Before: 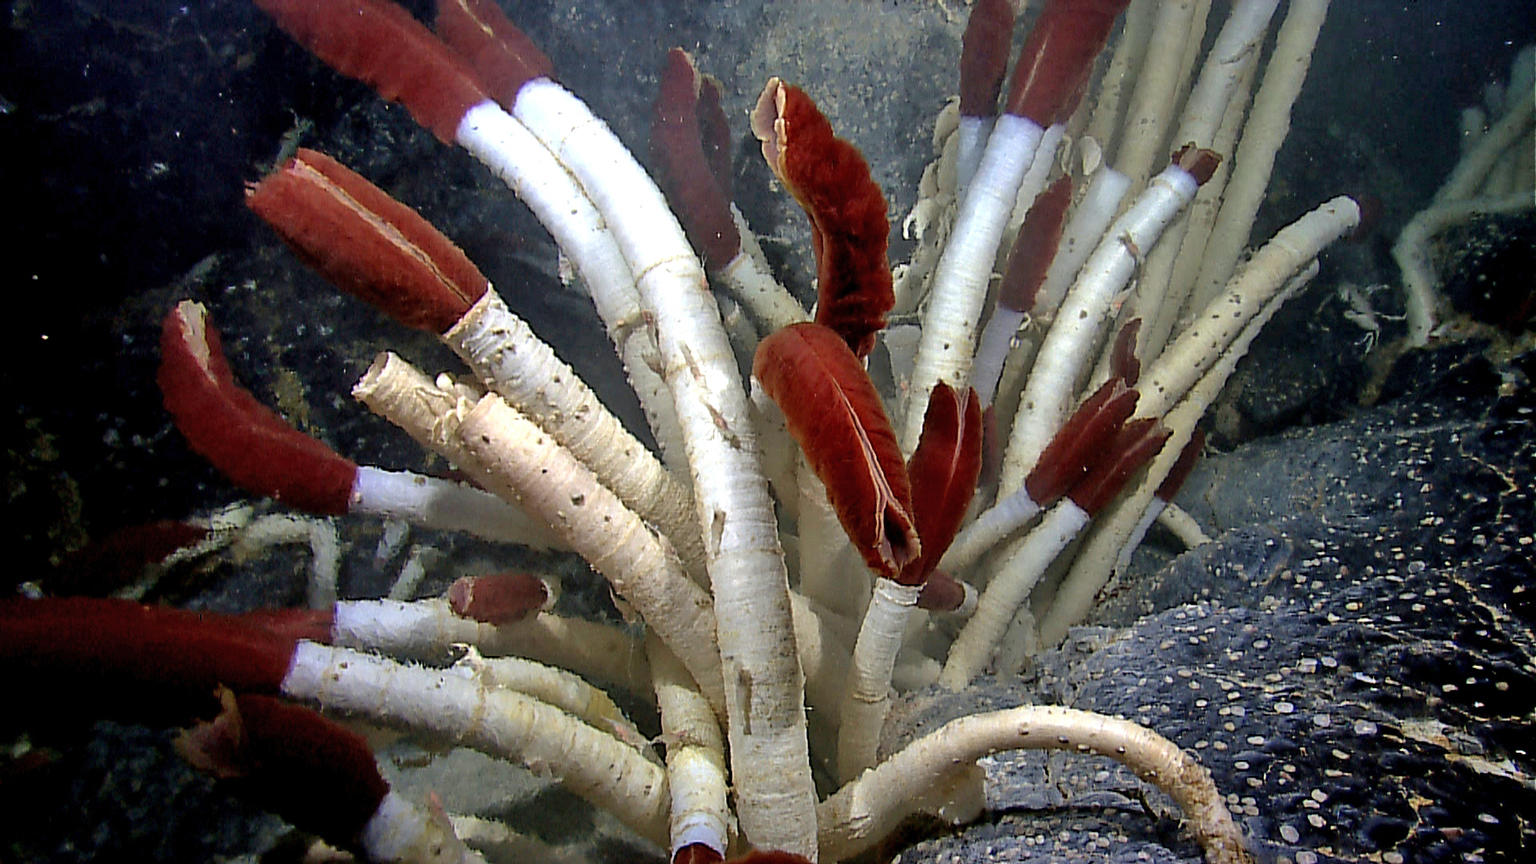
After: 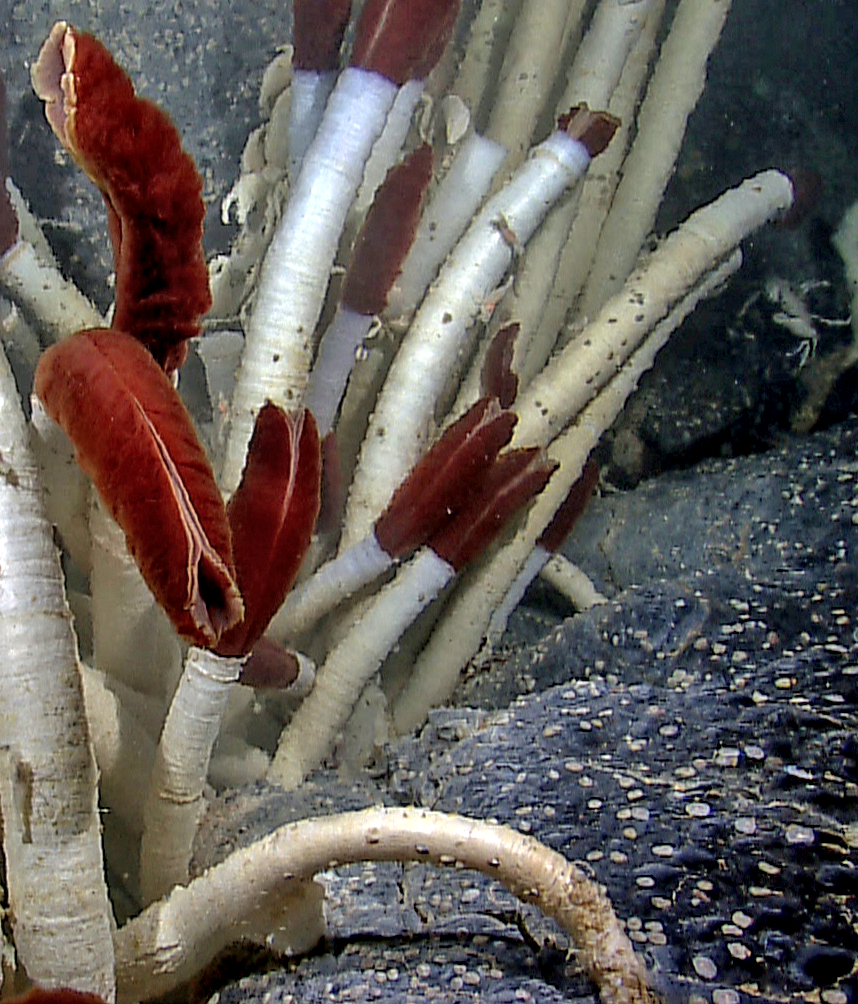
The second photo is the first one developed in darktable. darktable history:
crop: left 47.246%, top 6.955%, right 8.041%
shadows and highlights: shadows 25.45, highlights -25.12
local contrast: on, module defaults
